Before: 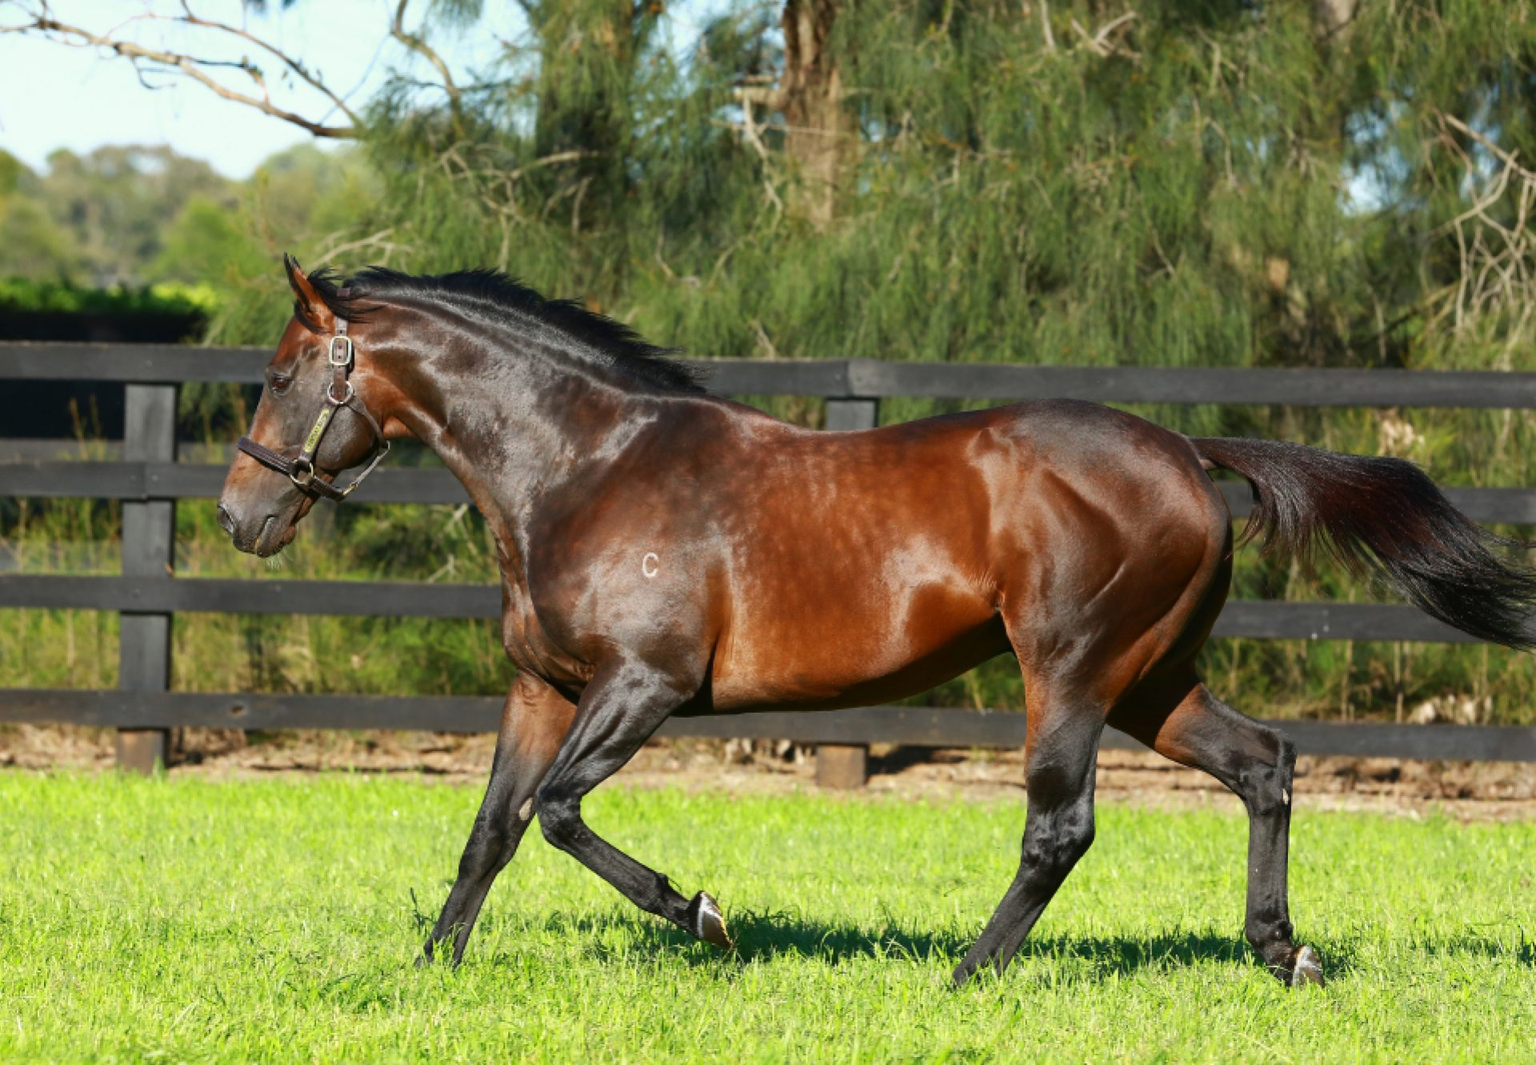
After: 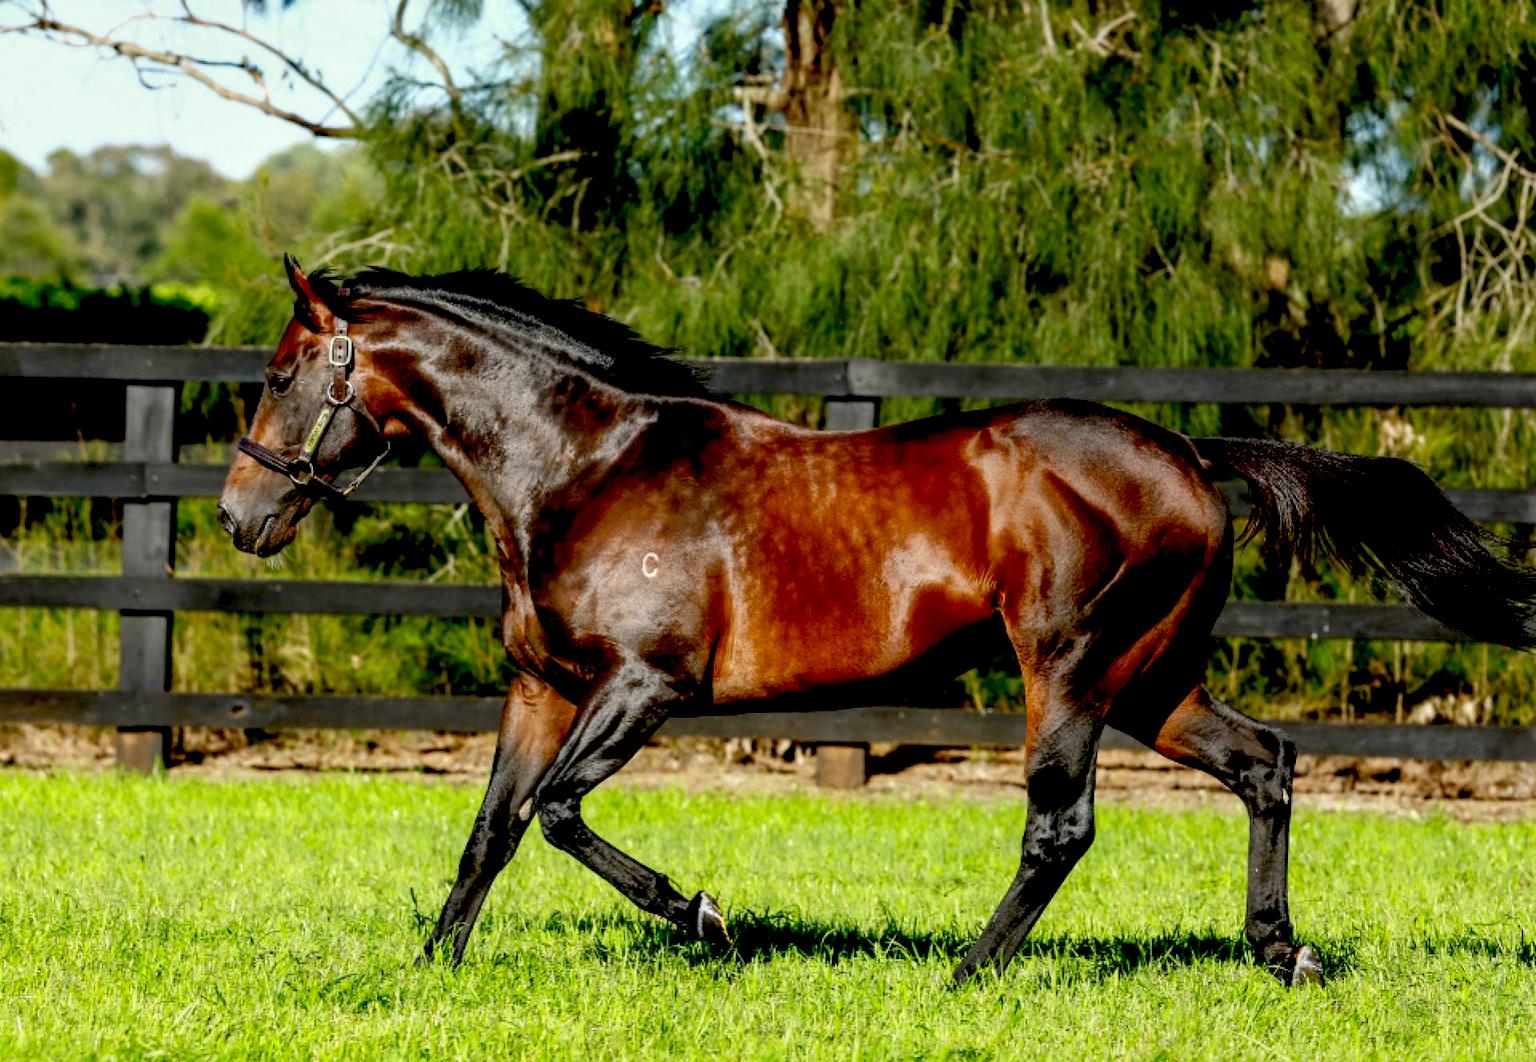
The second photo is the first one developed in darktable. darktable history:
exposure: black level correction 0.047, exposure 0.013 EV, compensate highlight preservation false
crop: top 0.05%, bottom 0.098%
local contrast: on, module defaults
